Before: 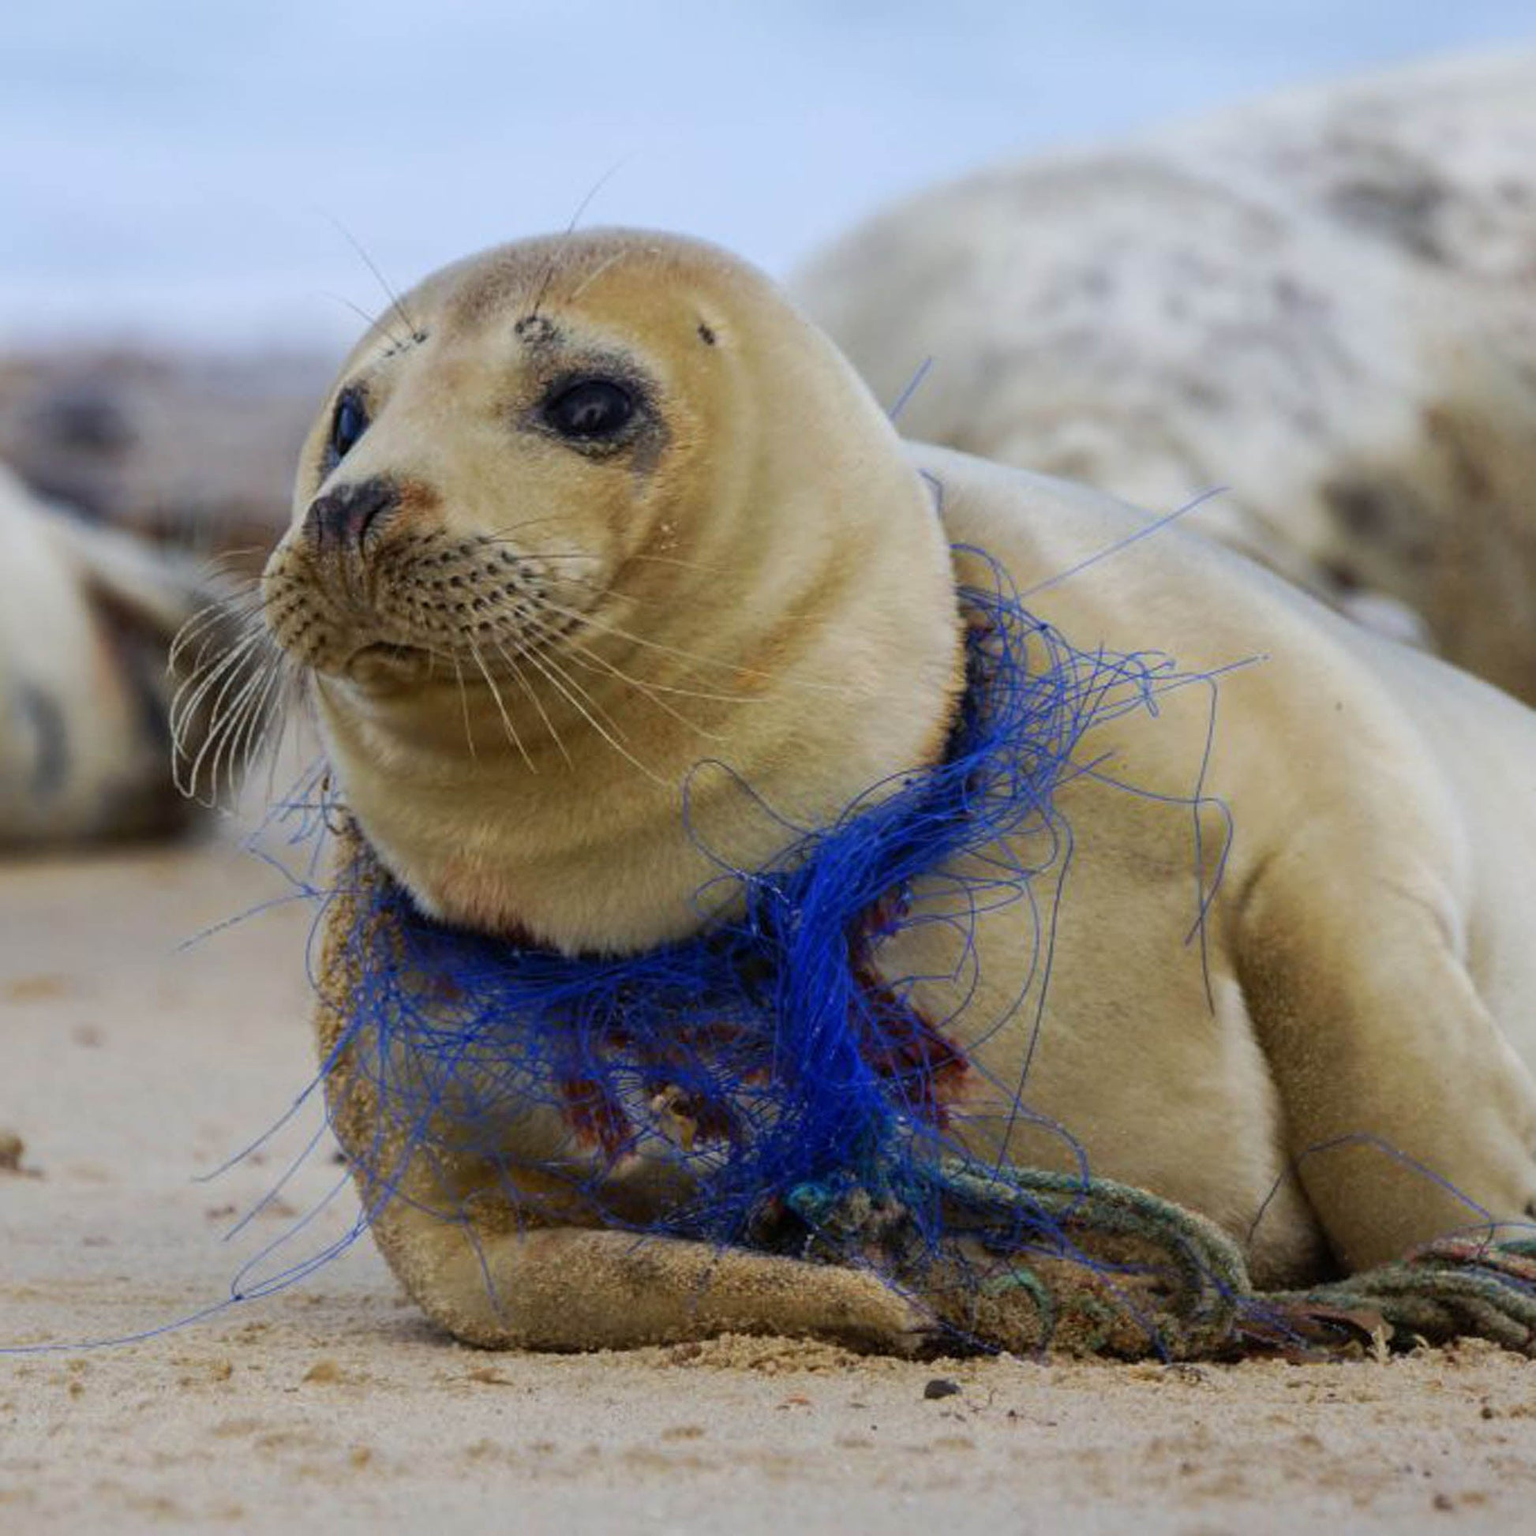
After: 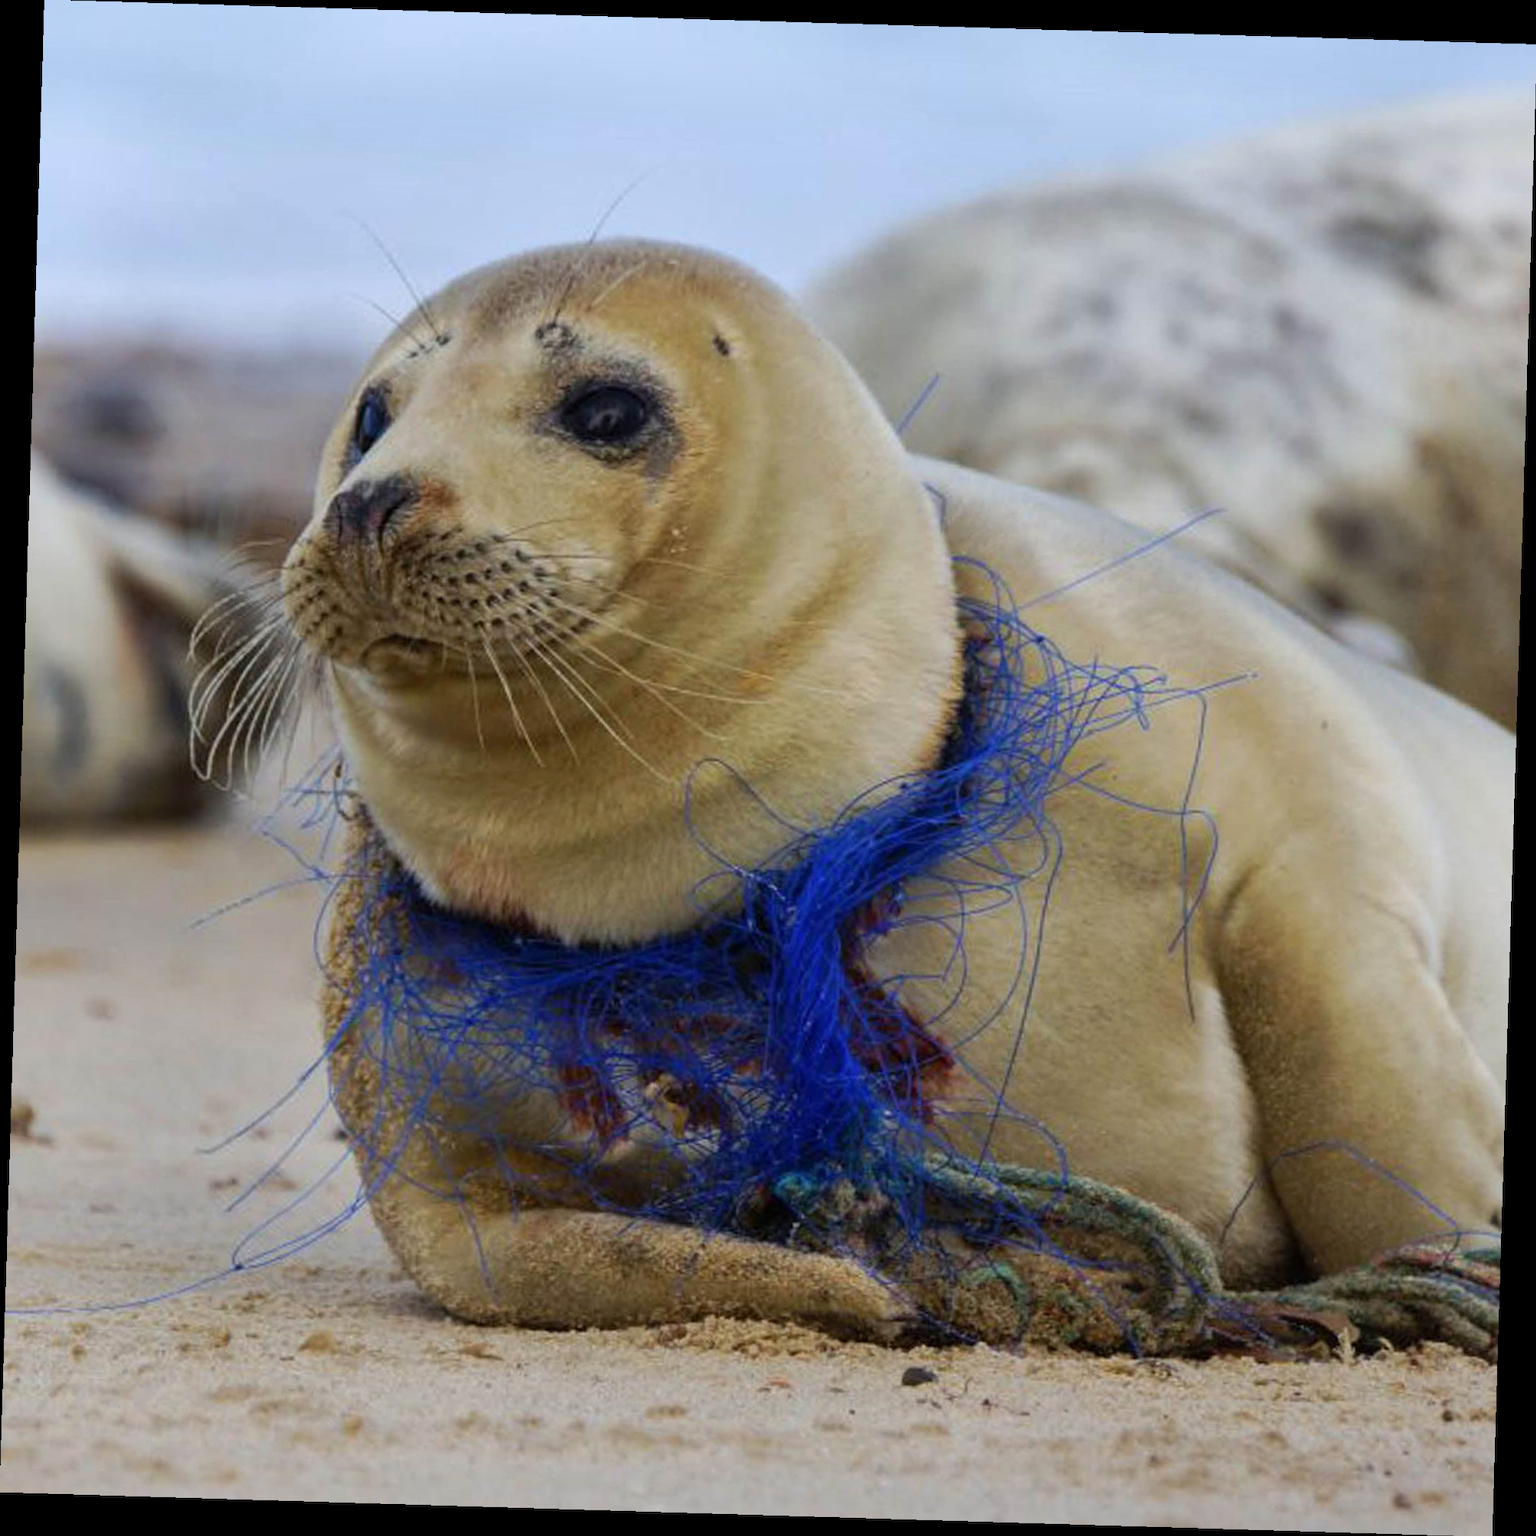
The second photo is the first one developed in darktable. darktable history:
rotate and perspective: rotation 1.72°, automatic cropping off
shadows and highlights: shadows 12, white point adjustment 1.2, soften with gaussian
